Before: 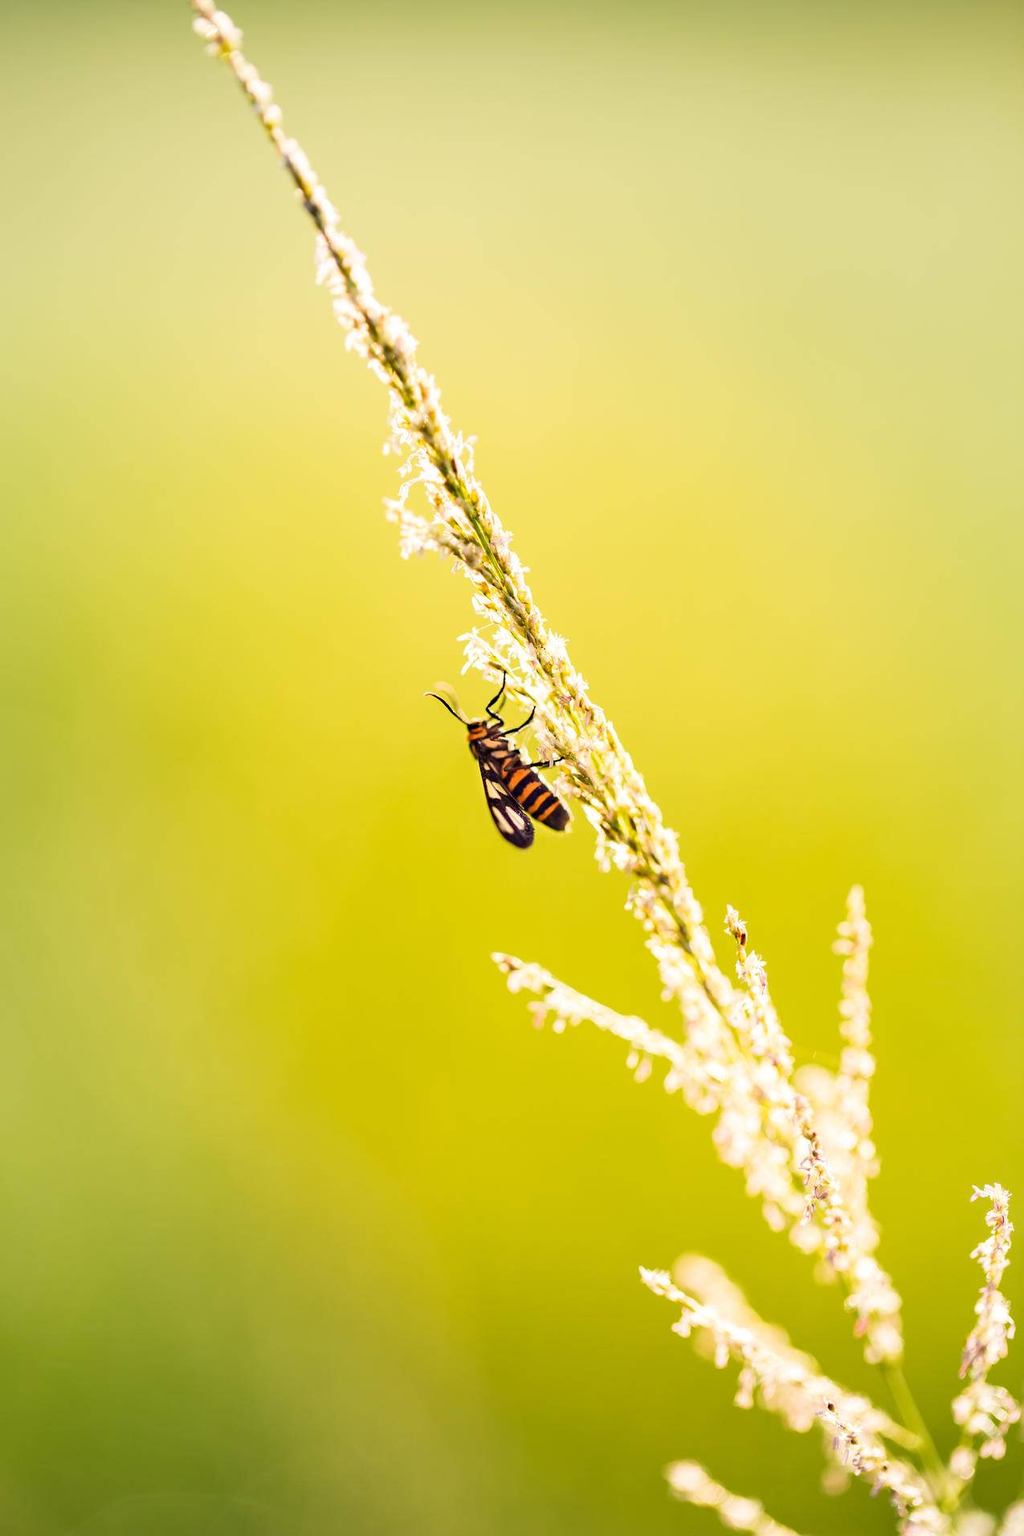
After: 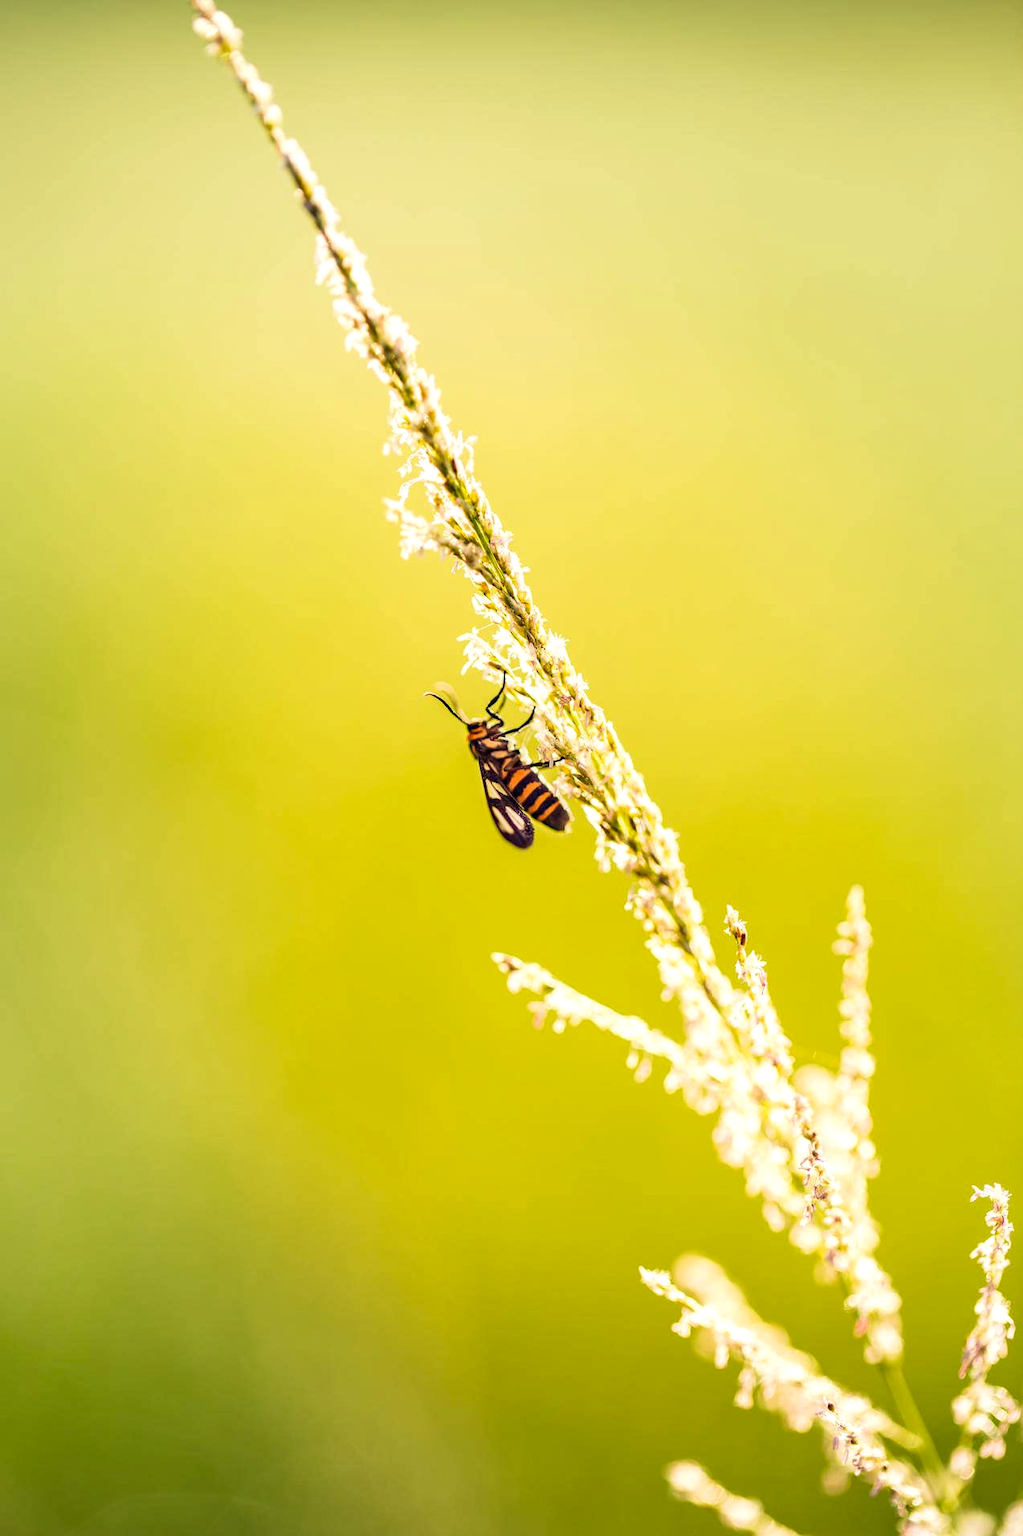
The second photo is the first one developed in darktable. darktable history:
color correction: highlights b* 3
velvia: on, module defaults
local contrast: detail 130%
